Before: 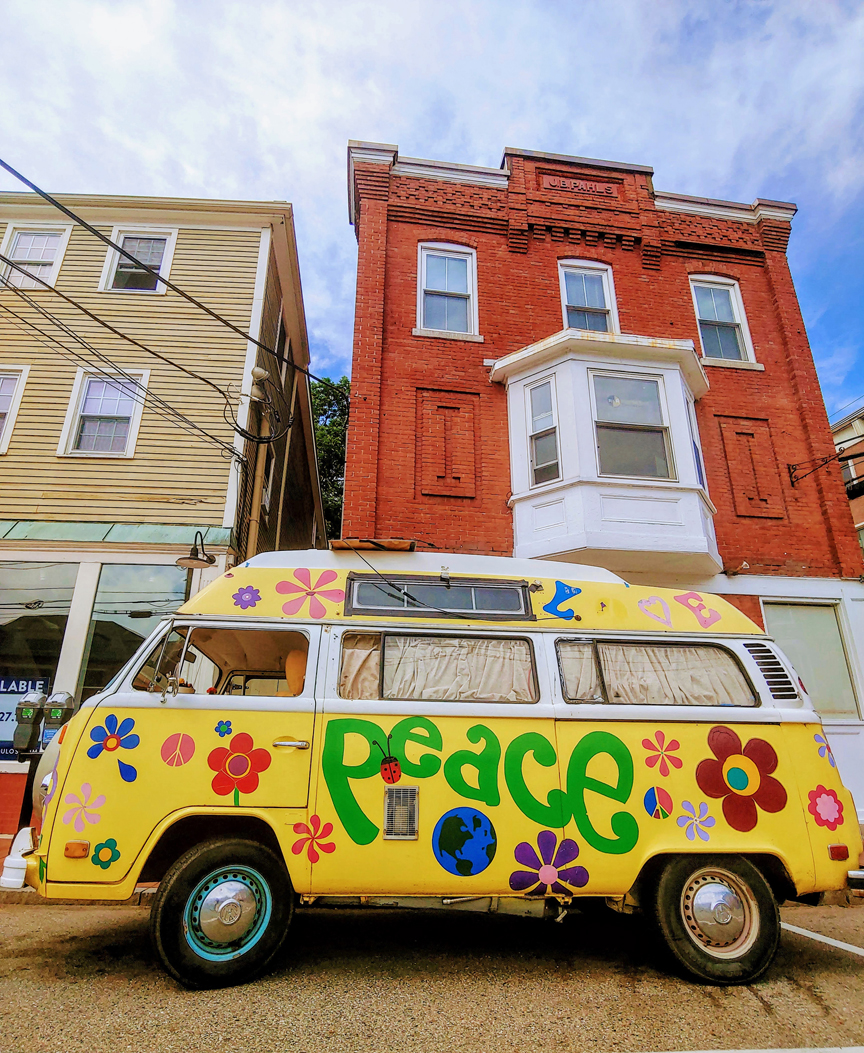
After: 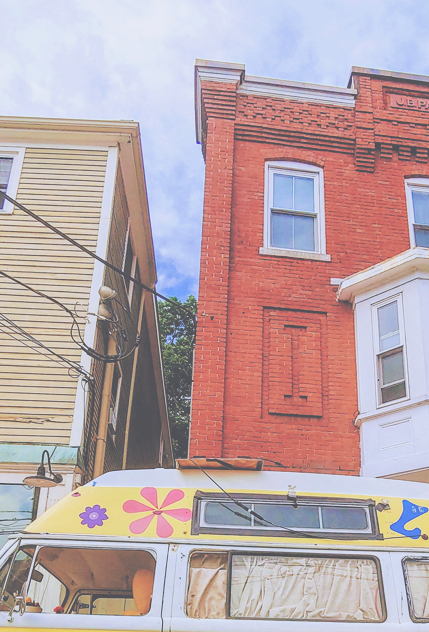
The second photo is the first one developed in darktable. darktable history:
filmic rgb: black relative exposure -7.7 EV, white relative exposure 4.41 EV, hardness 3.76, latitude 49.93%, contrast 1.101
haze removal: strength 0.276, distance 0.244, compatibility mode true, adaptive false
exposure: black level correction -0.073, exposure 0.502 EV, compensate exposure bias true, compensate highlight preservation false
crop: left 17.784%, top 7.75%, right 32.507%, bottom 32.223%
color calibration: illuminant as shot in camera, x 0.358, y 0.373, temperature 4628.91 K
tone equalizer: edges refinement/feathering 500, mask exposure compensation -1.57 EV, preserve details no
